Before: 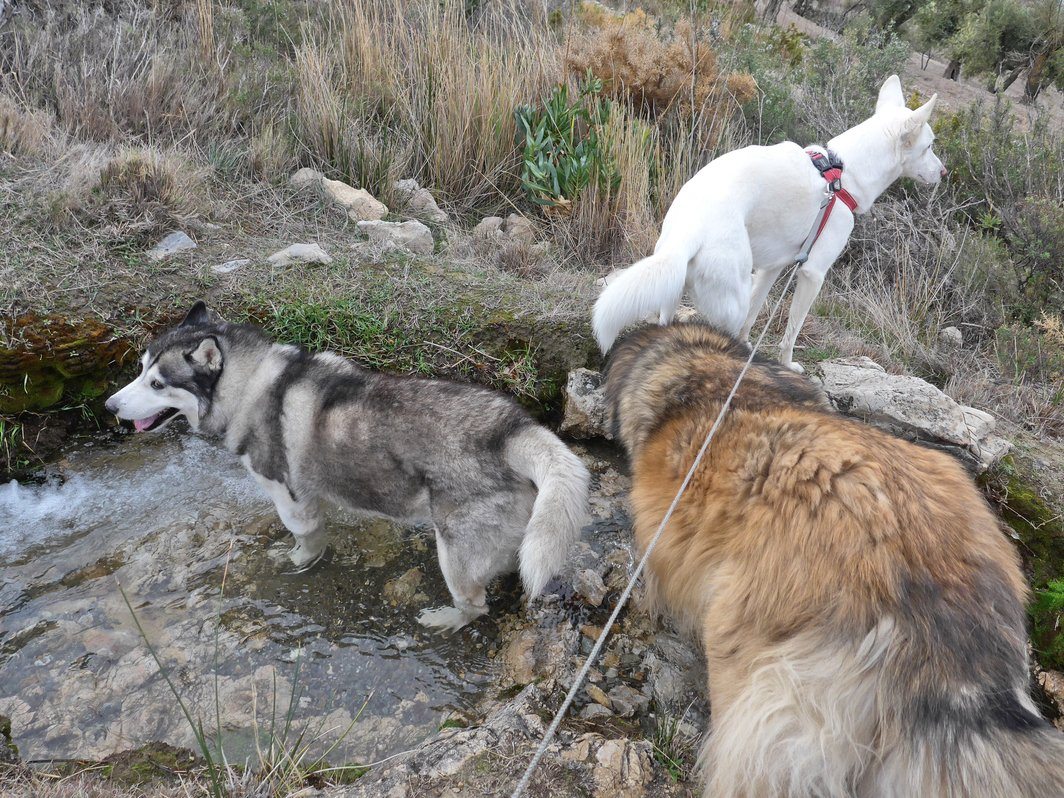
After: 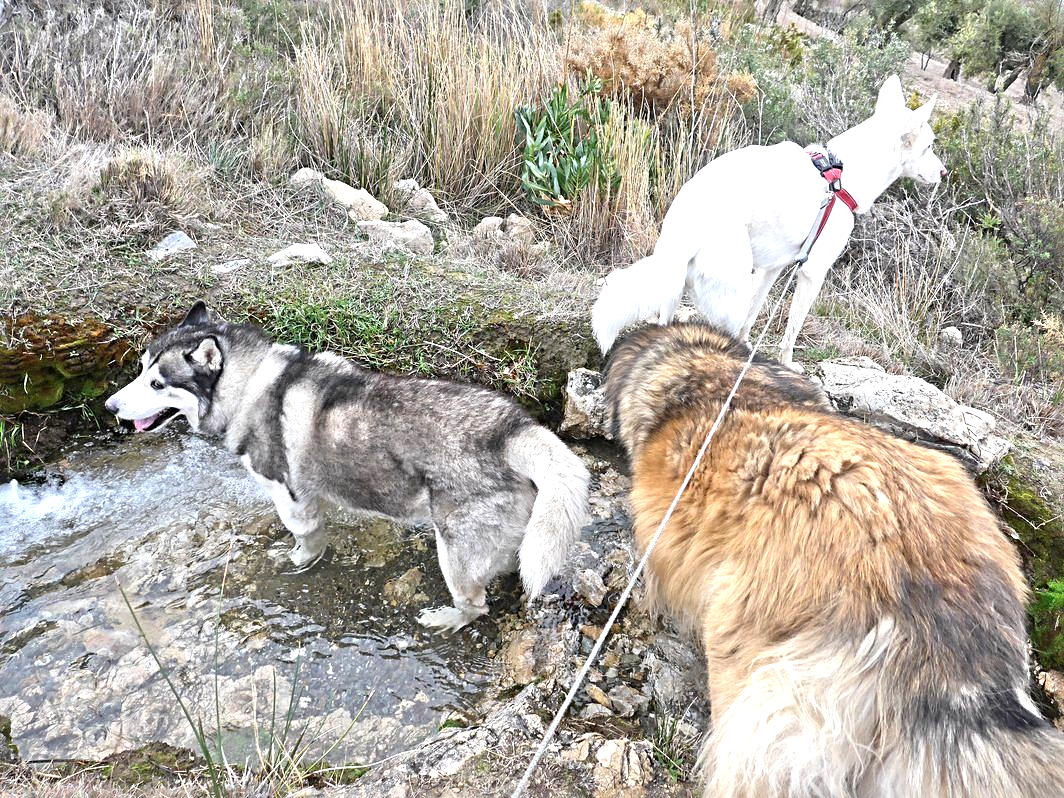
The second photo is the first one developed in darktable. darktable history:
exposure: exposure 1 EV, compensate exposure bias true, compensate highlight preservation false
sharpen: radius 3.957
